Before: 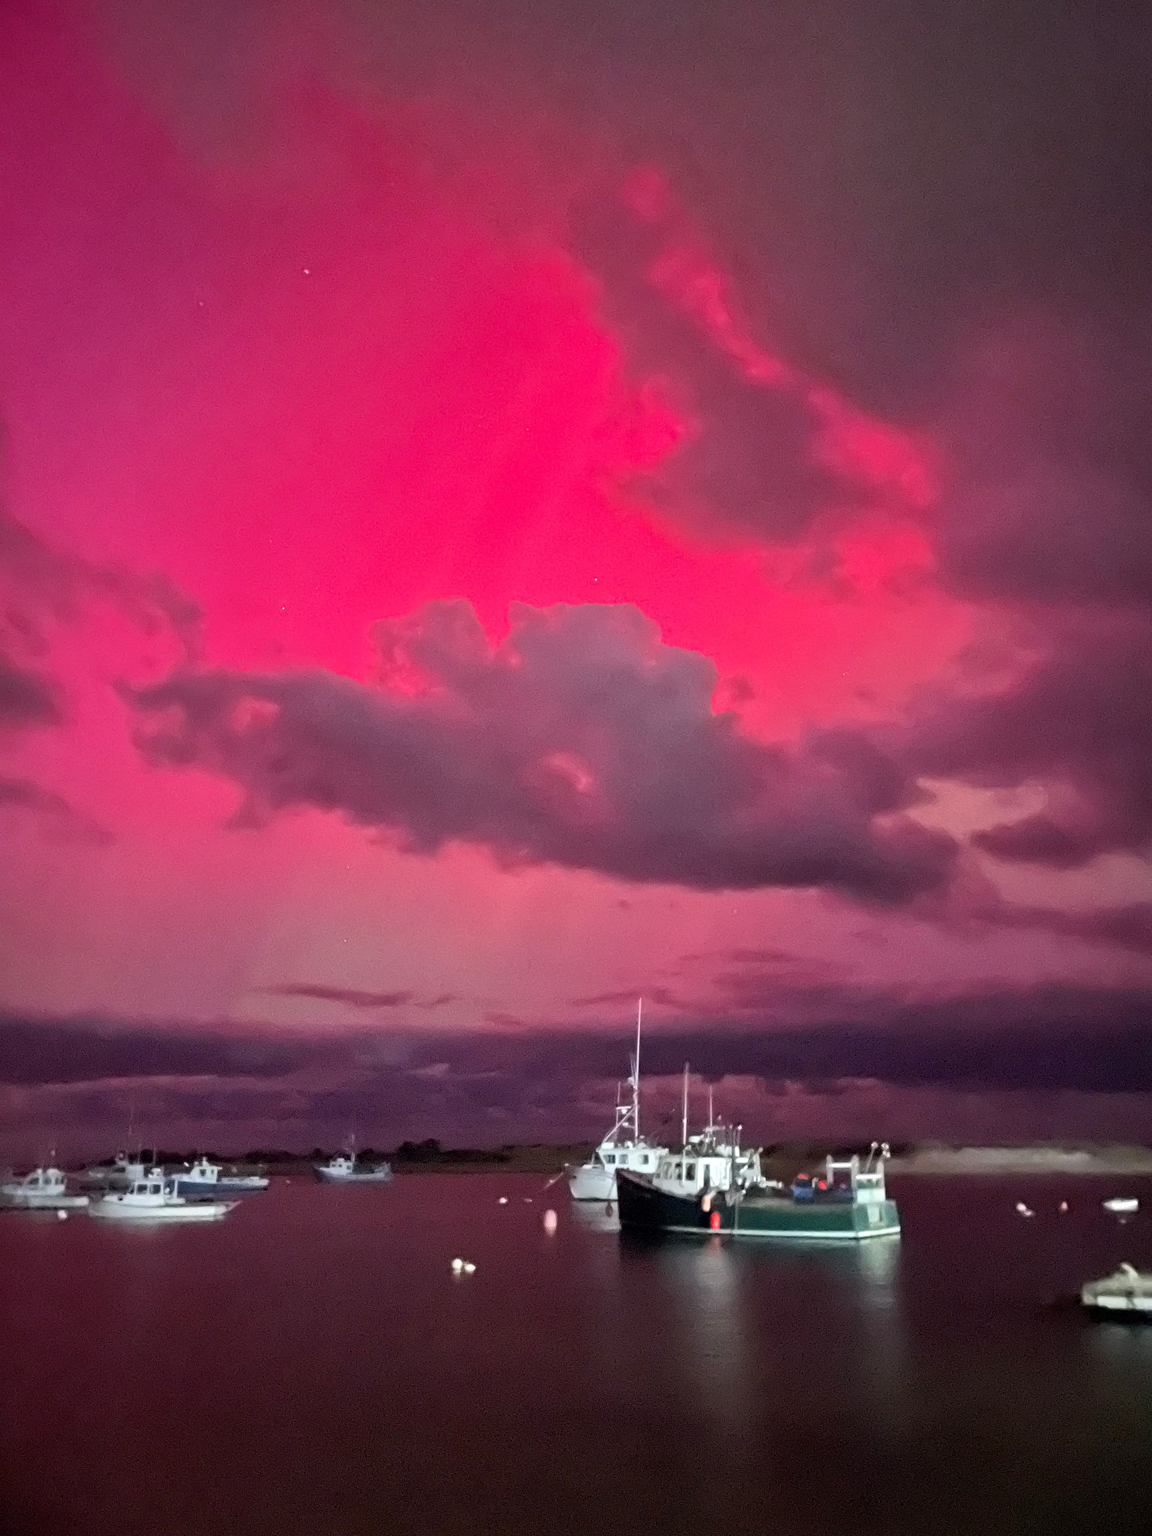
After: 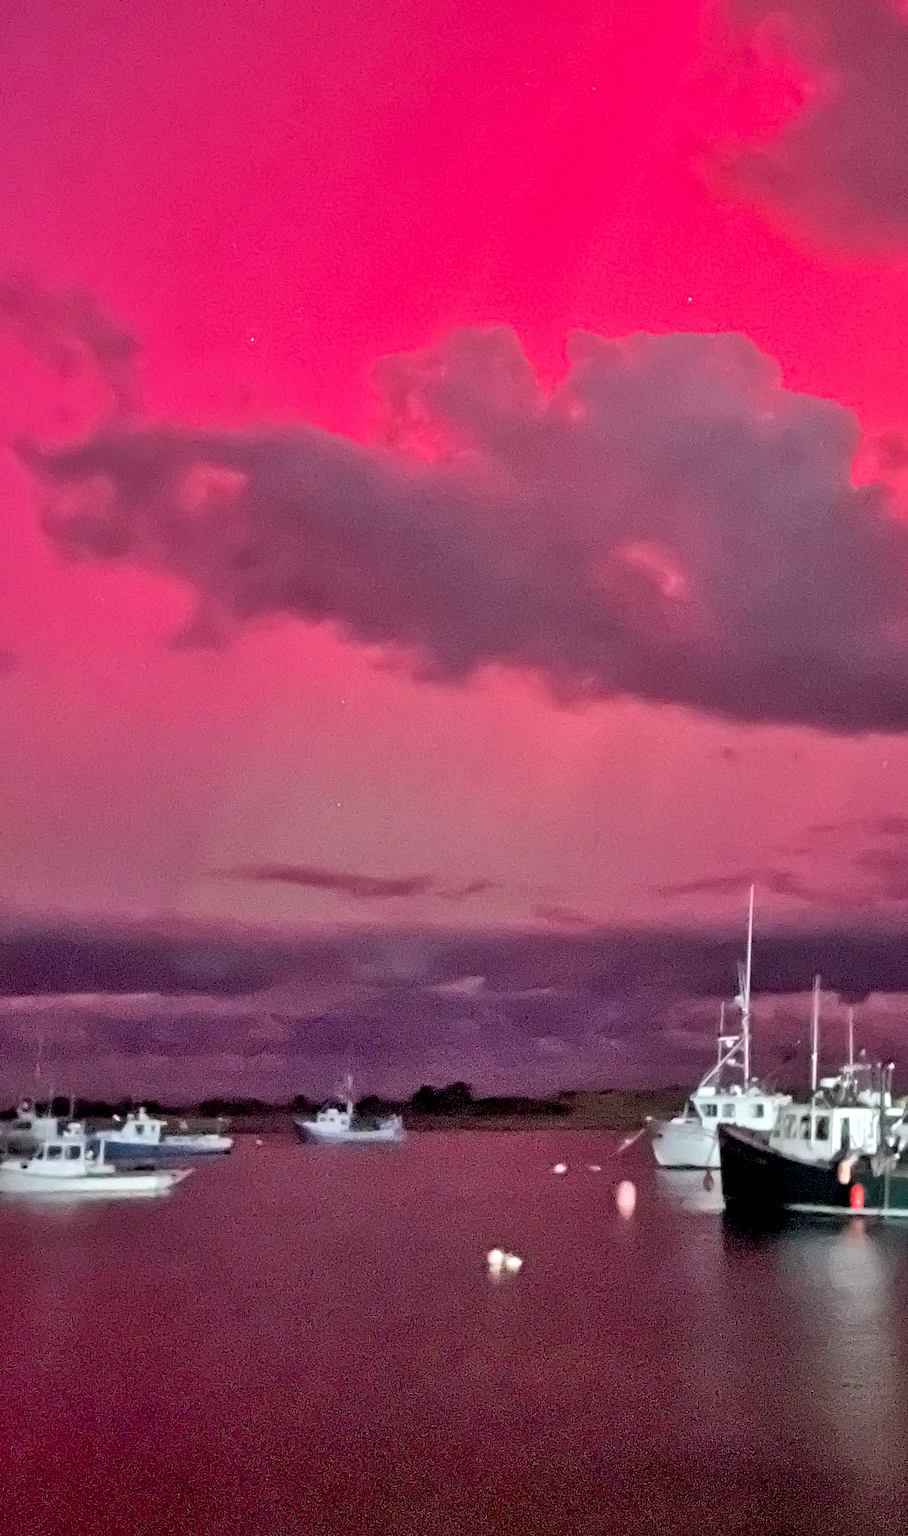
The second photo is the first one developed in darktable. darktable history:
shadows and highlights: shadows 60, soften with gaussian
white balance: emerald 1
crop: left 8.966%, top 23.852%, right 34.699%, bottom 4.703%
exposure: black level correction 0.005, exposure 0.014 EV, compensate highlight preservation false
